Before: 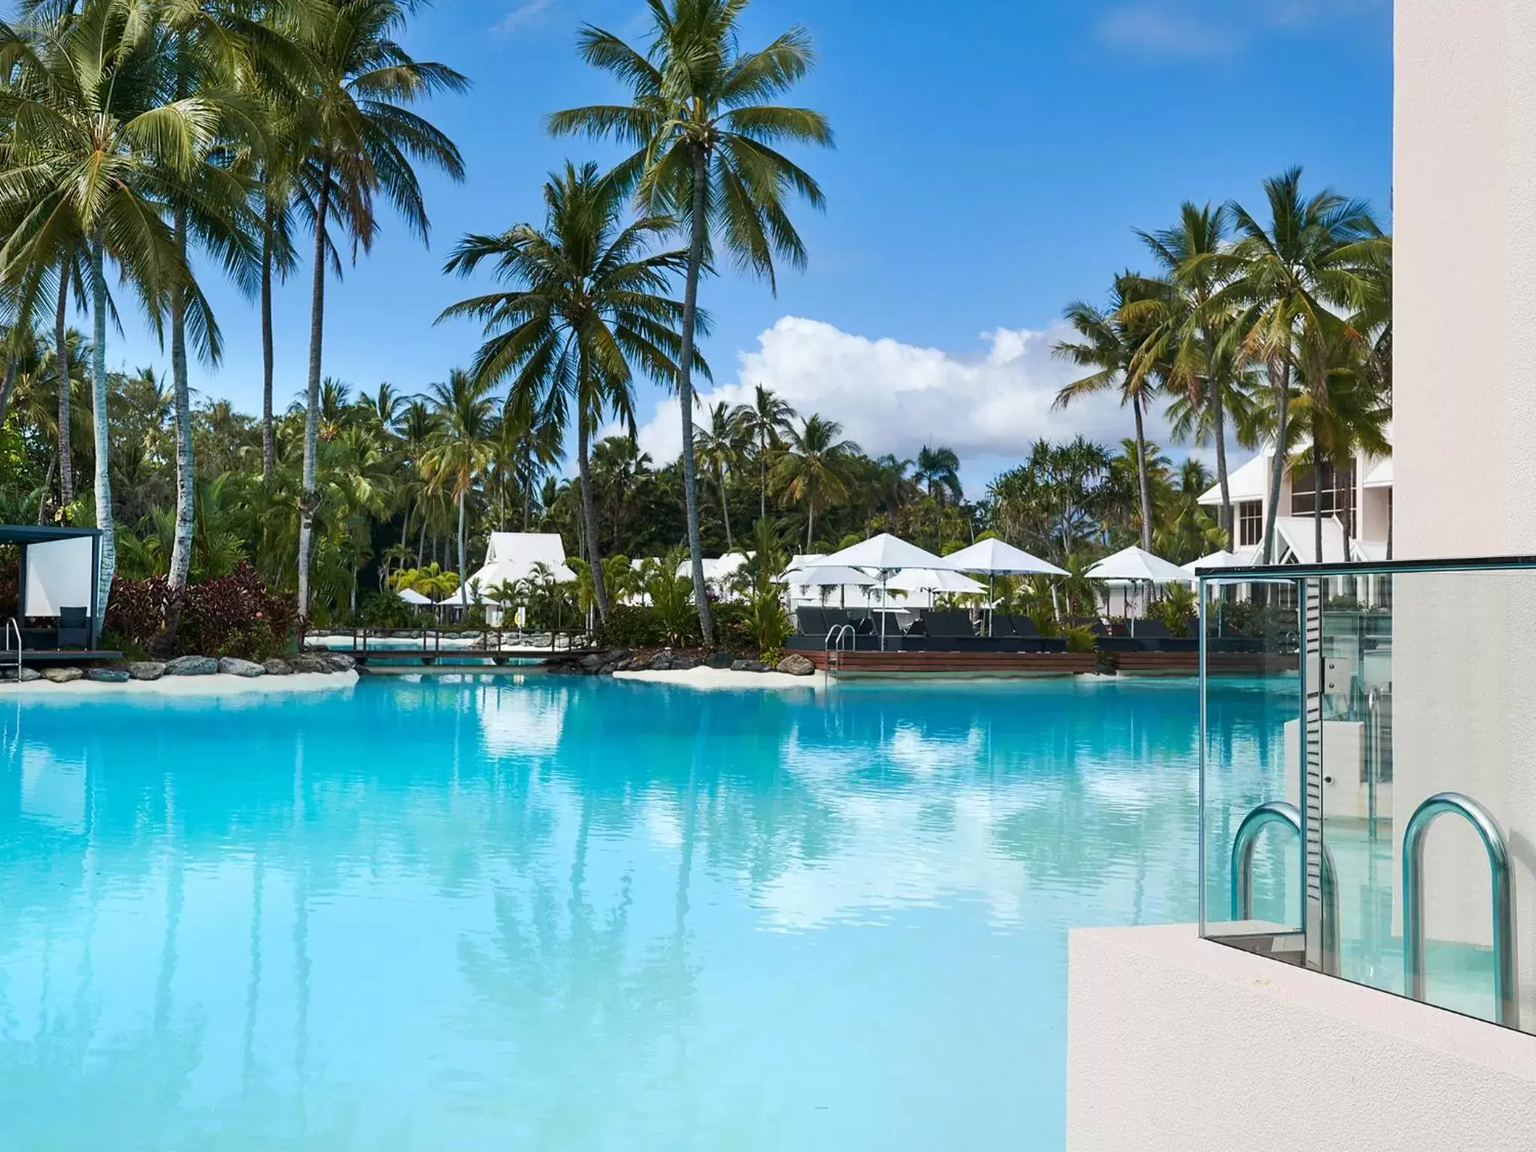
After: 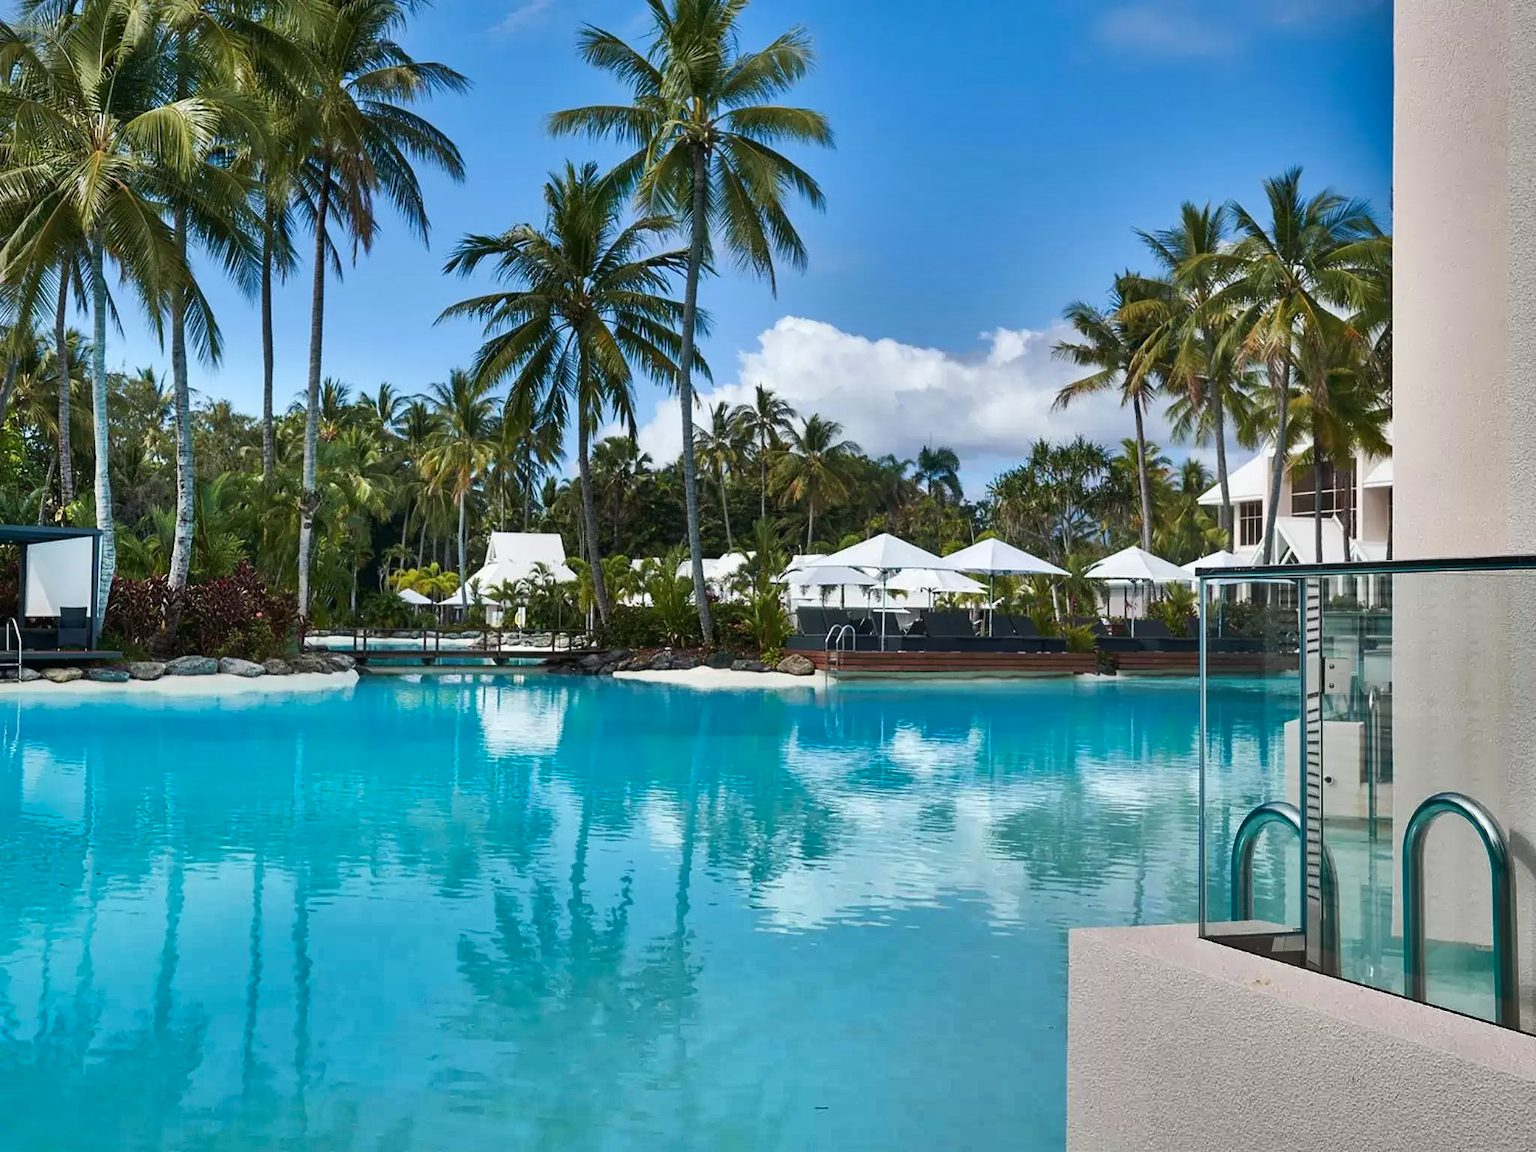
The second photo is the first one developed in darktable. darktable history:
shadows and highlights: shadows 24.61, highlights -76.75, soften with gaussian
